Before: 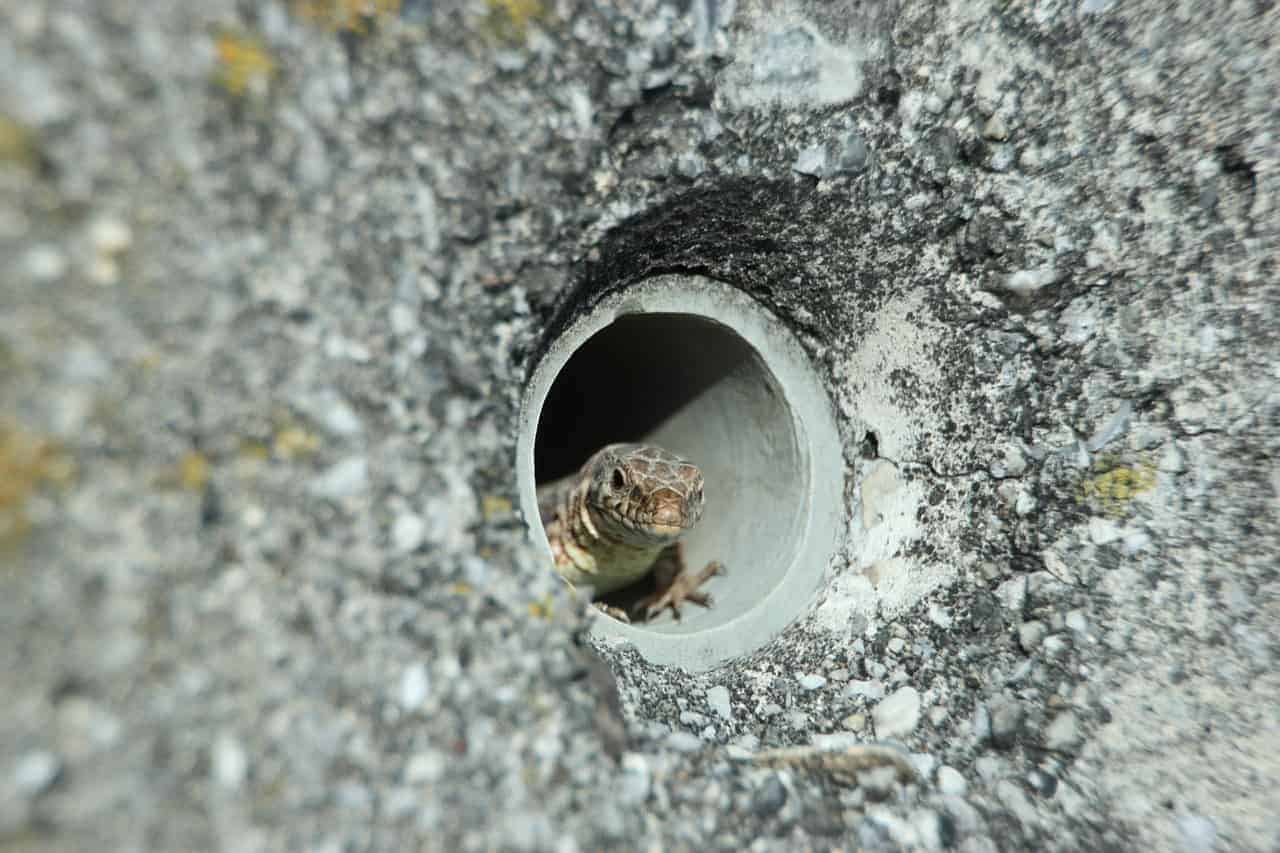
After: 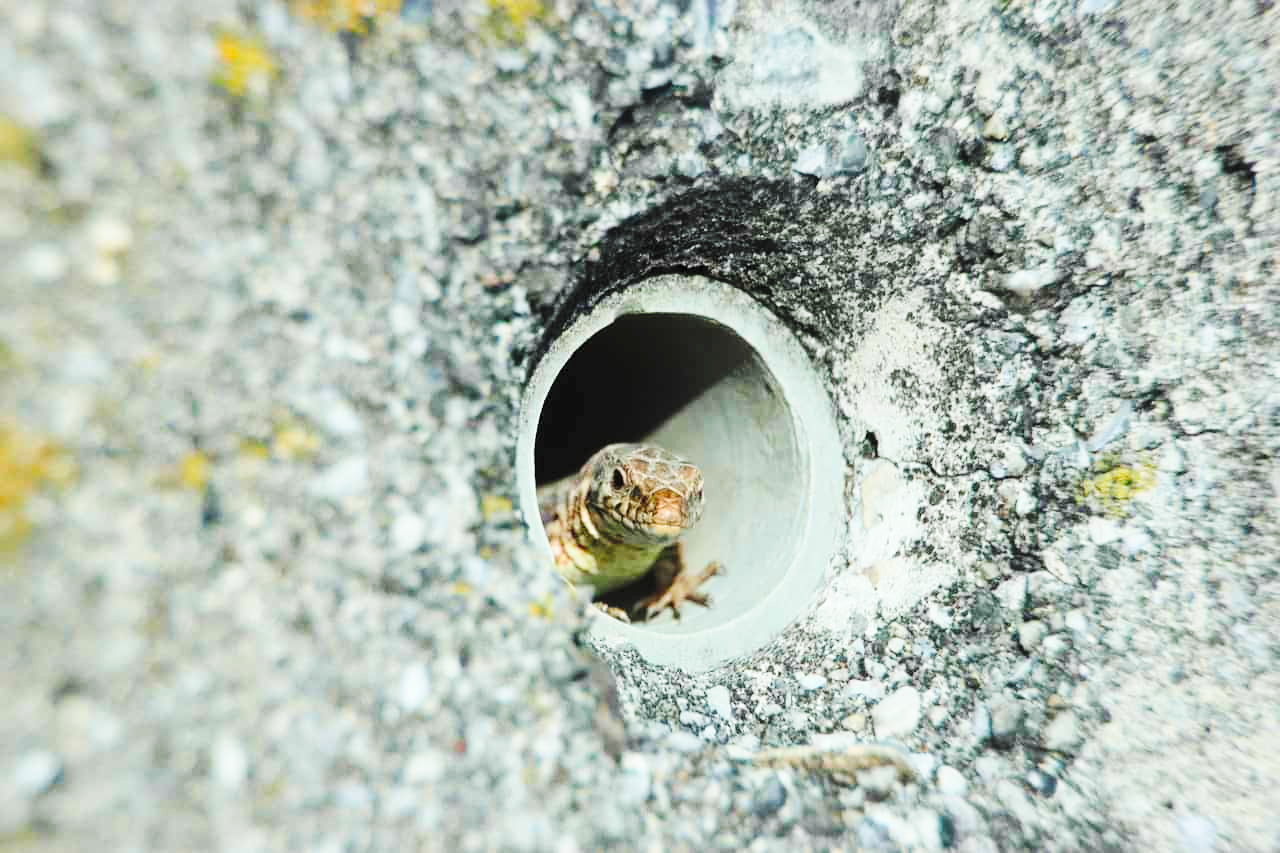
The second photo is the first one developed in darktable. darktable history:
contrast brightness saturation: contrast 0.067, brightness 0.179, saturation 0.411
base curve: curves: ch0 [(0, 0) (0.036, 0.025) (0.121, 0.166) (0.206, 0.329) (0.605, 0.79) (1, 1)], preserve colors none
